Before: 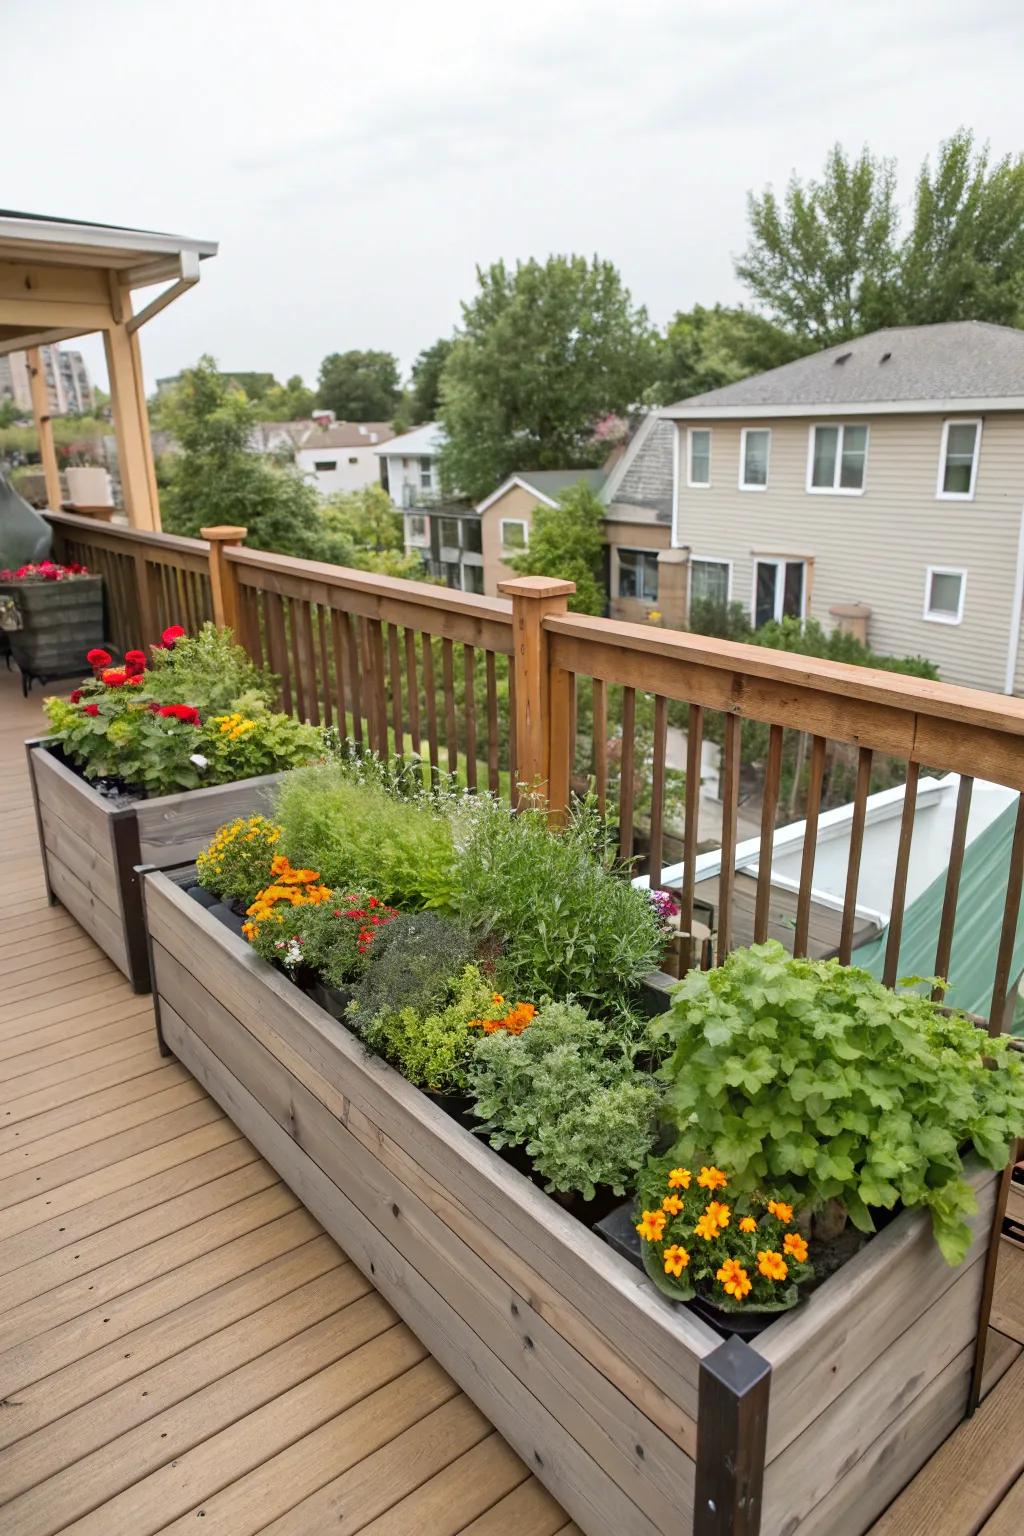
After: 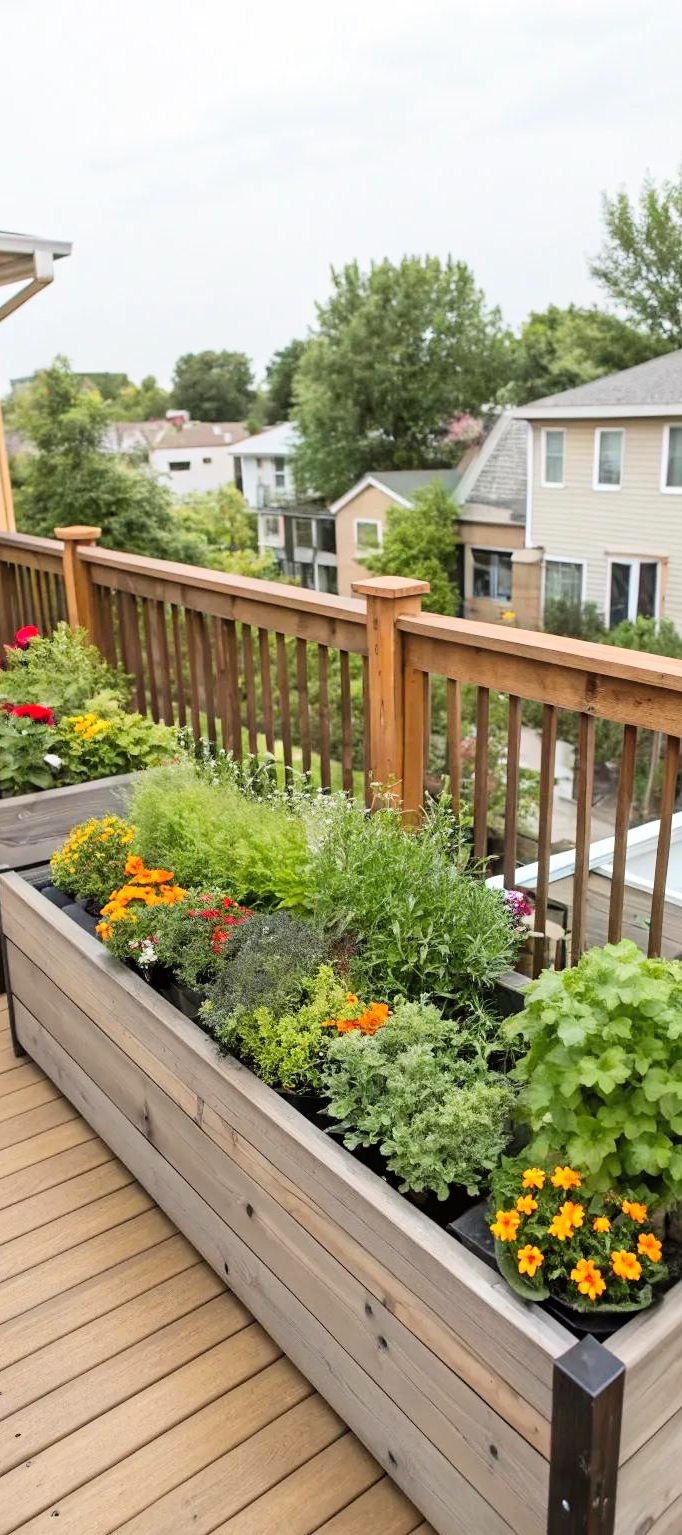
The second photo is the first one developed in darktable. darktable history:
tone curve: curves: ch0 [(0, 0) (0.004, 0.001) (0.133, 0.112) (0.325, 0.362) (0.832, 0.893) (1, 1)], color space Lab, linked channels, preserve colors none
crop and rotate: left 14.292%, right 19.041%
